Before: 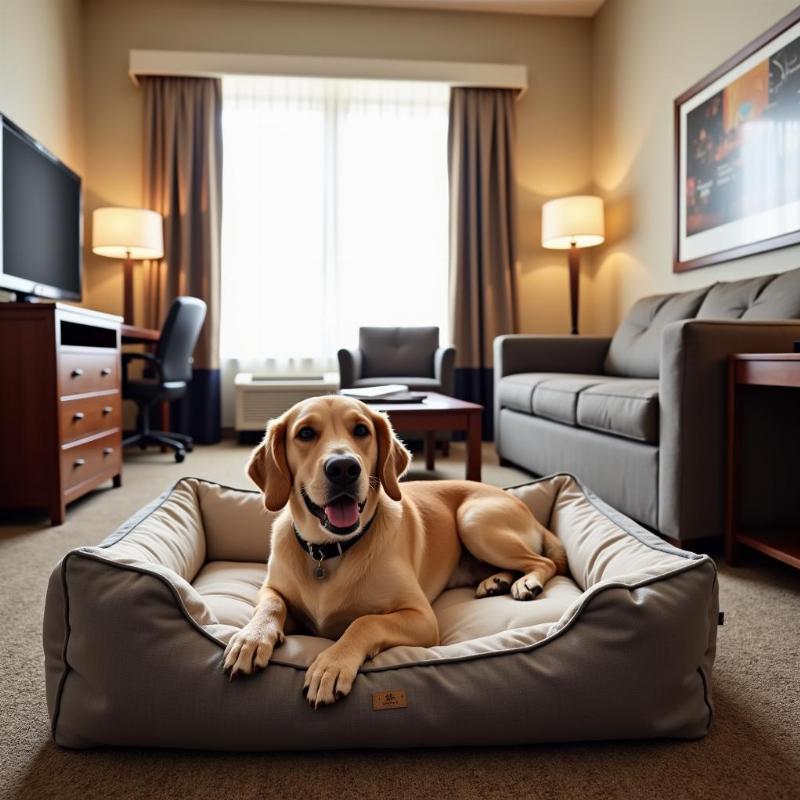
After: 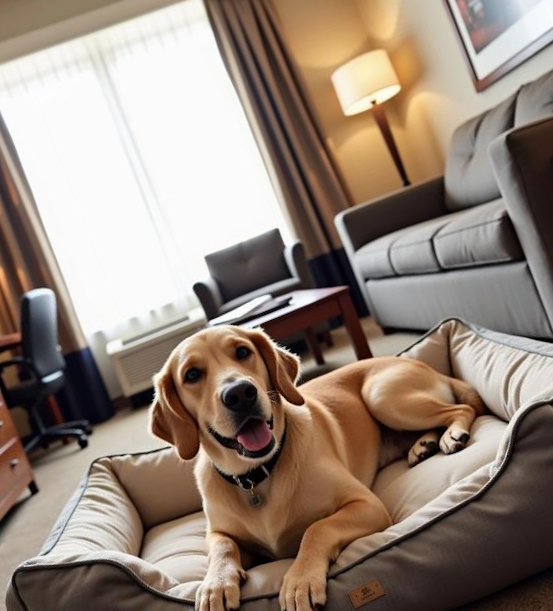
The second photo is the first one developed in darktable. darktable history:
contrast brightness saturation: saturation -0.037
crop and rotate: angle 21.13°, left 6.837%, right 3.7%, bottom 1.095%
